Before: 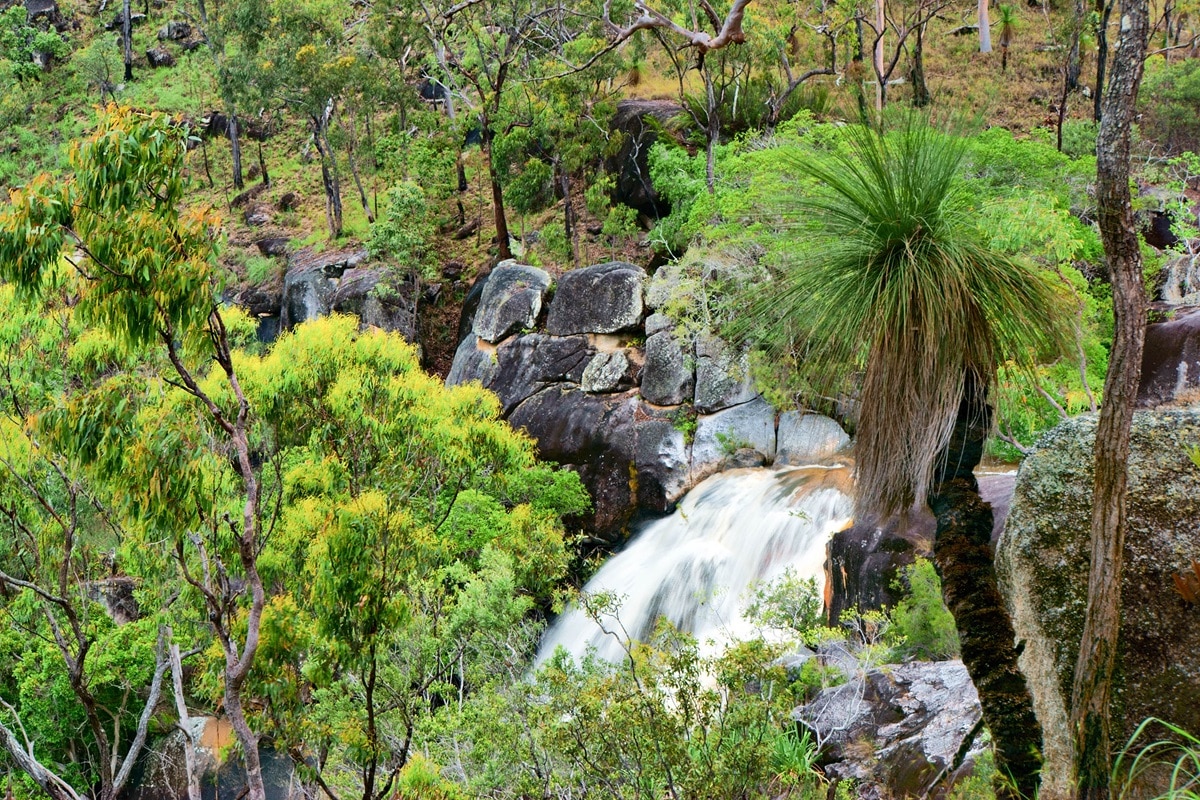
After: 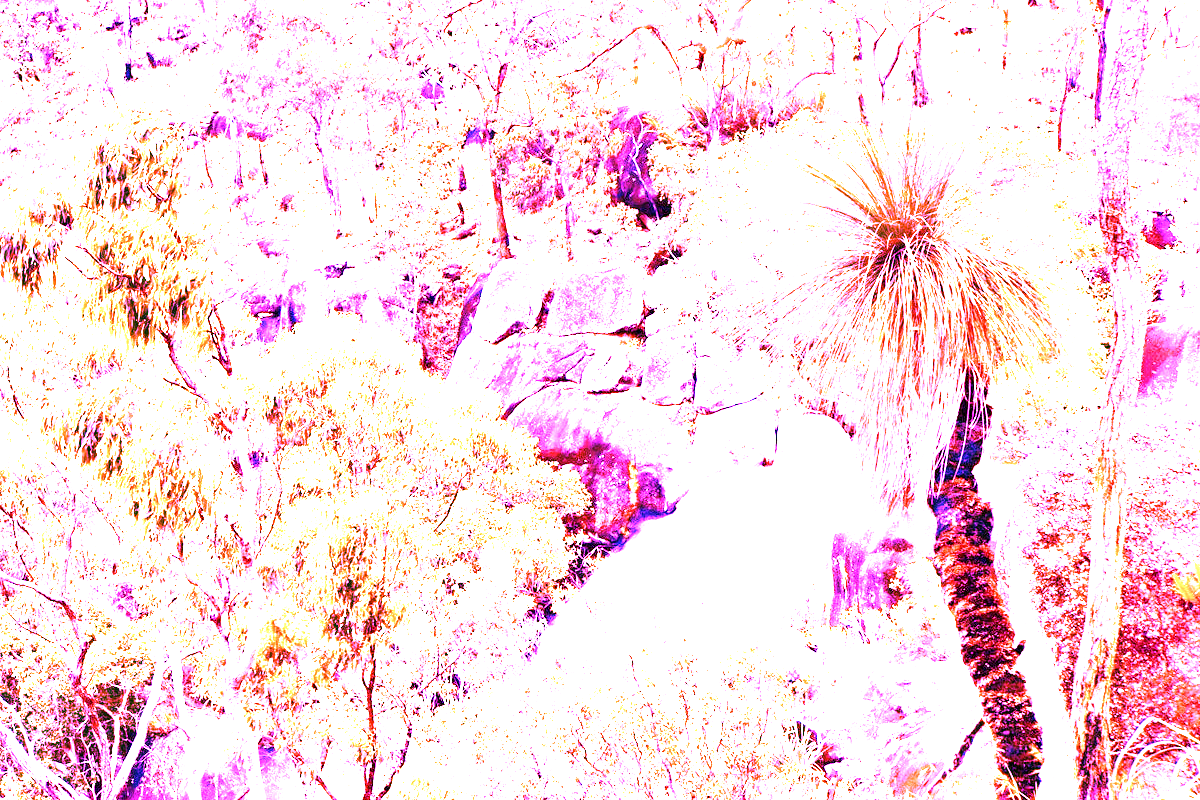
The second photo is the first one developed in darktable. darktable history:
velvia: strength 10%
white balance: red 8, blue 8
exposure: exposure 0.6 EV, compensate highlight preservation false
